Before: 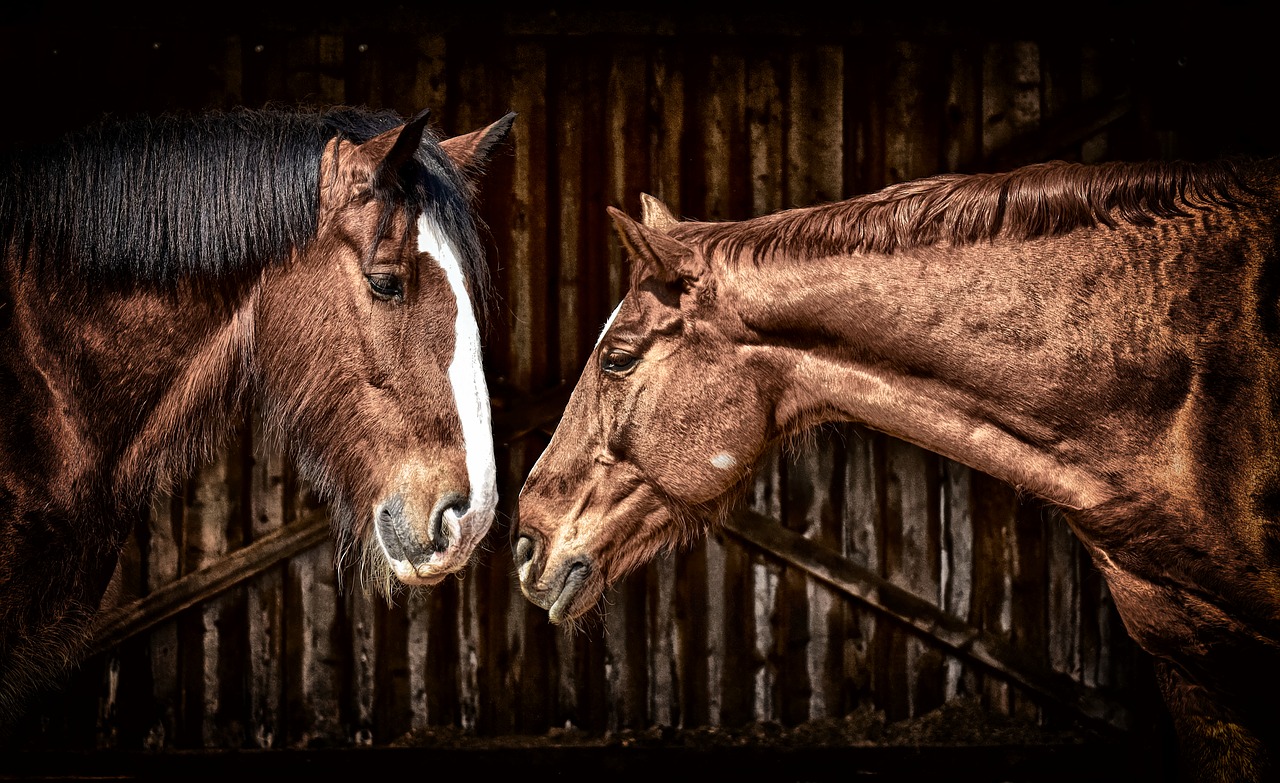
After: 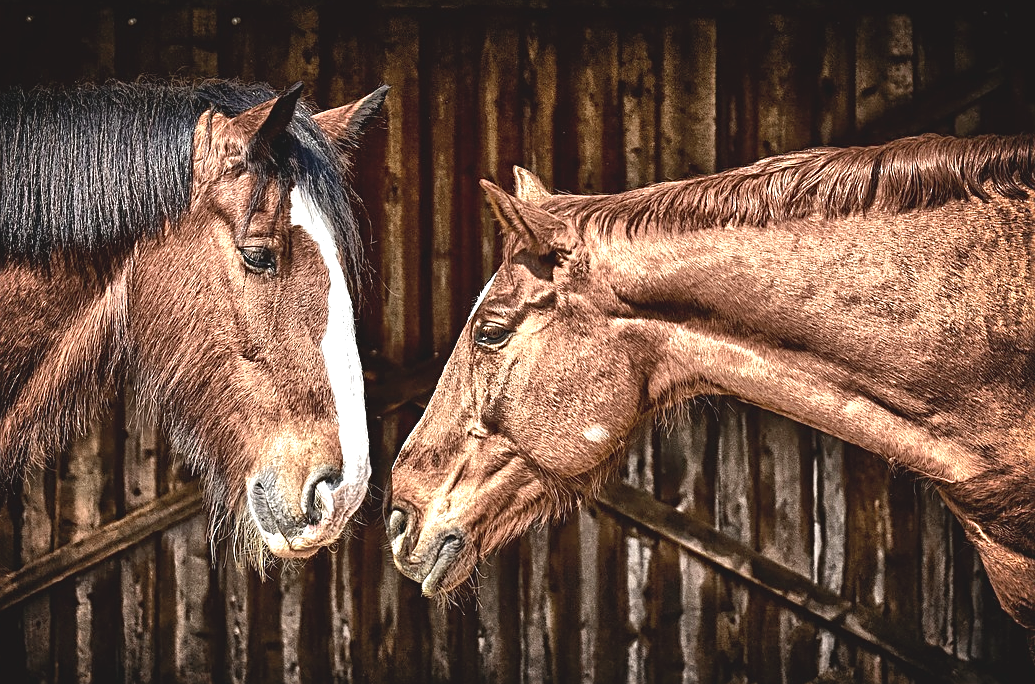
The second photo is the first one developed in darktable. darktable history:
contrast brightness saturation: contrast -0.133, brightness 0.053, saturation -0.127
exposure: black level correction 0, exposure 0.932 EV, compensate exposure bias true, compensate highlight preservation false
crop: left 9.954%, top 3.501%, right 9.162%, bottom 9.106%
sharpen: on, module defaults
